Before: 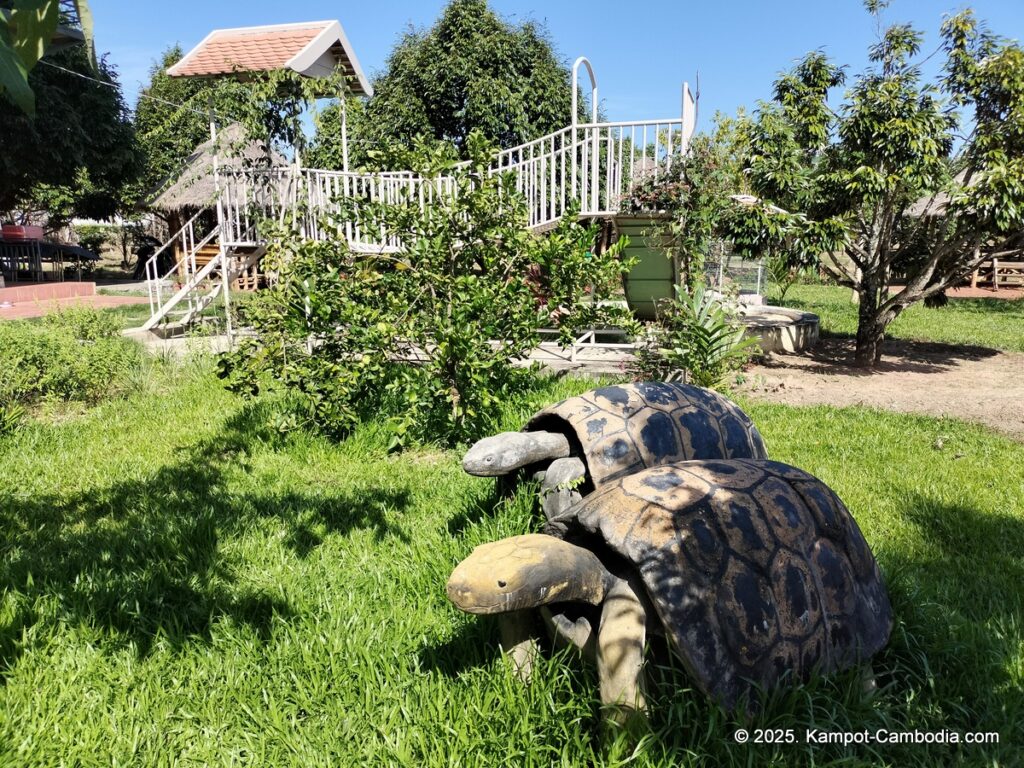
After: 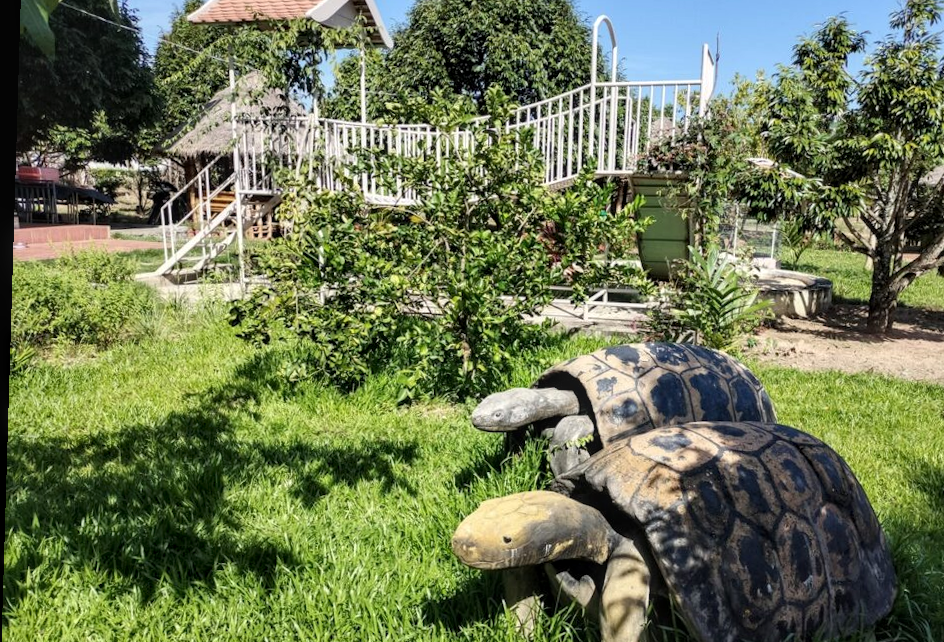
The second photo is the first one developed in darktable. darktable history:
rotate and perspective: rotation 1.72°, automatic cropping off
crop: top 7.49%, right 9.717%, bottom 11.943%
local contrast: on, module defaults
